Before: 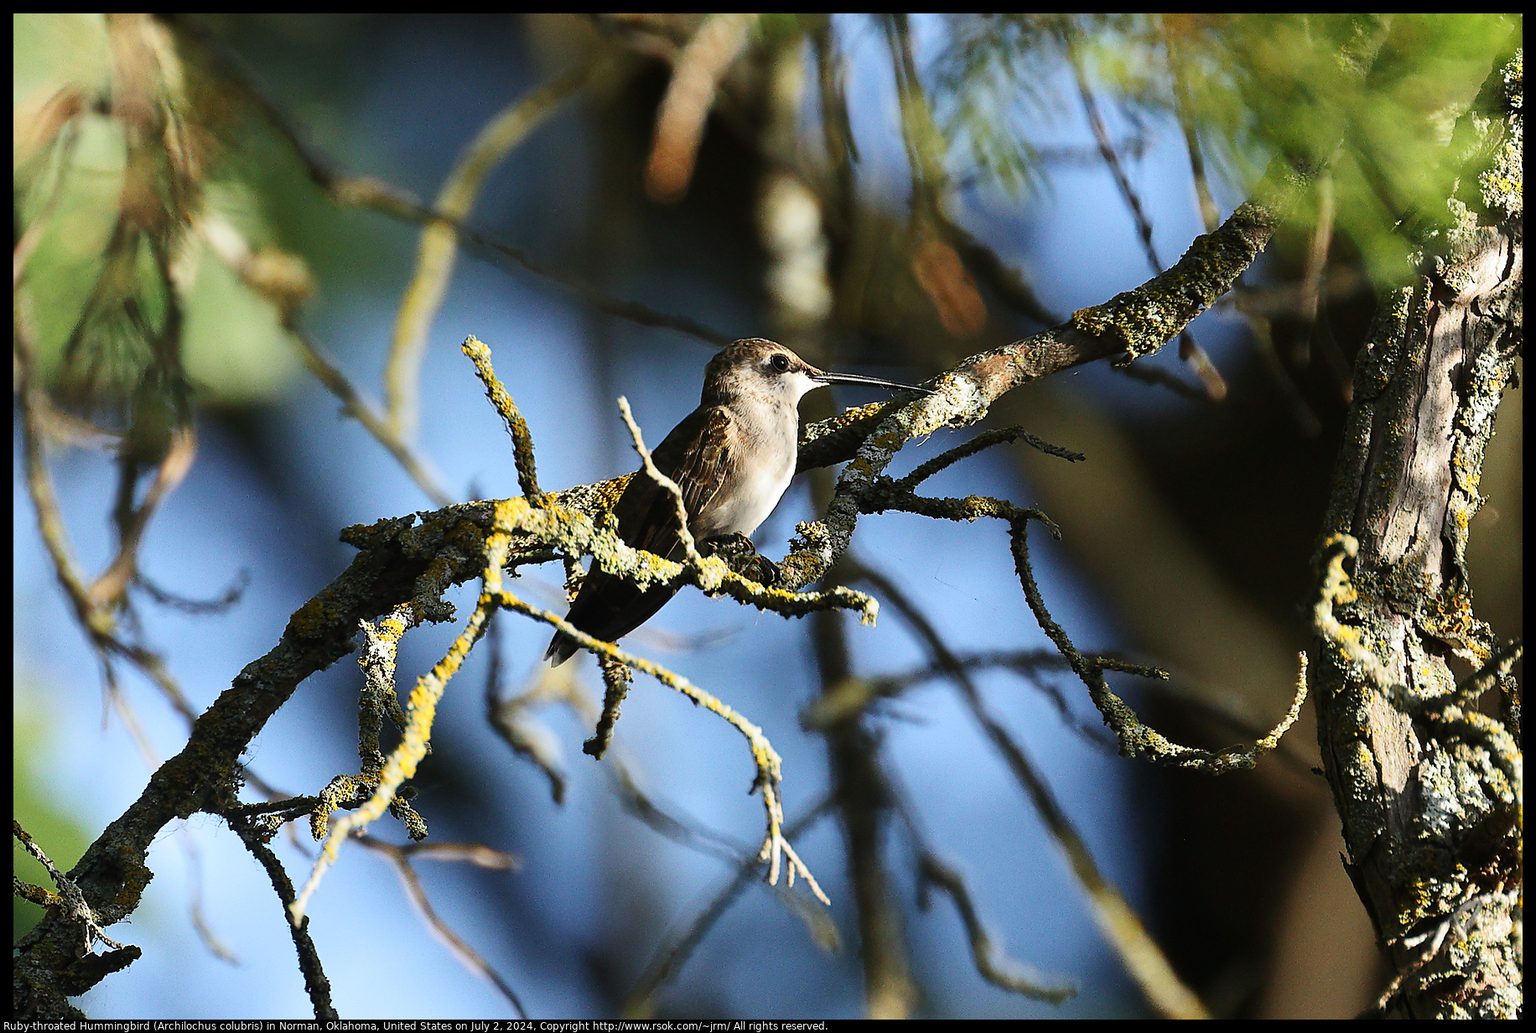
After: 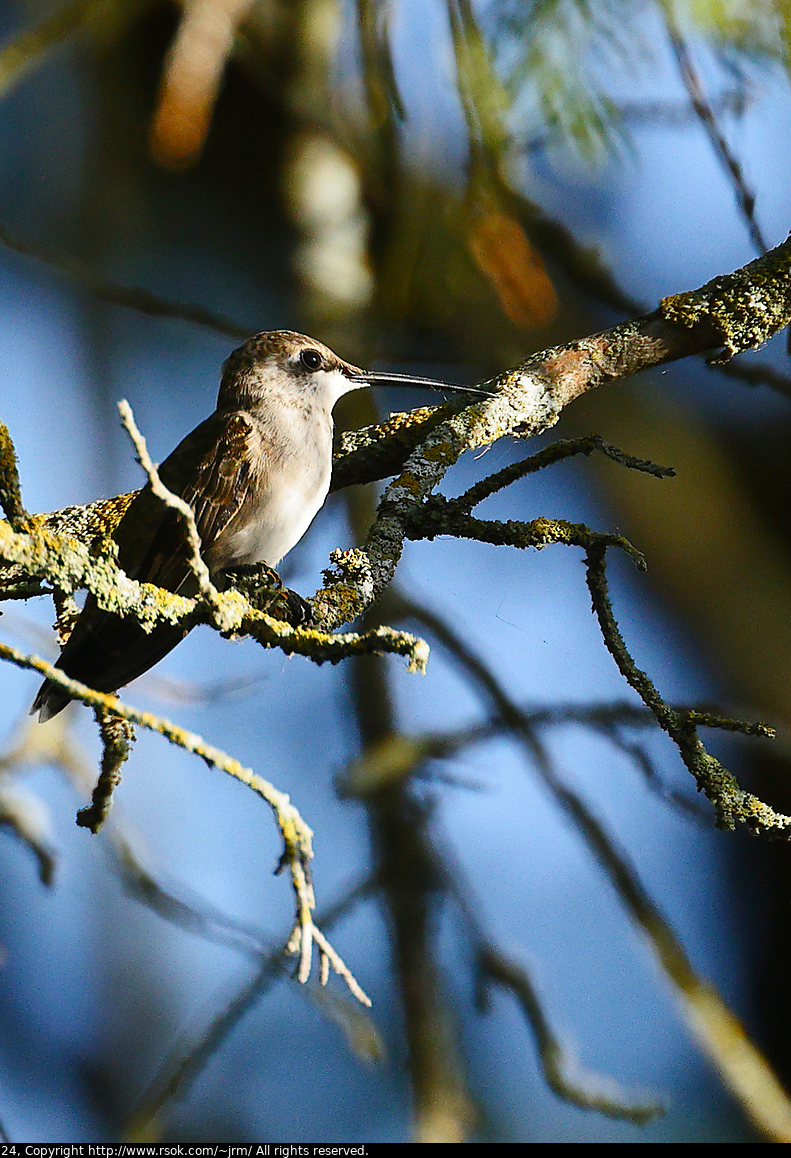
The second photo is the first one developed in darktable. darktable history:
color balance rgb: shadows lift › chroma 0.992%, shadows lift › hue 110.13°, perceptual saturation grading › global saturation 20%, perceptual saturation grading › highlights -25.055%, perceptual saturation grading › shadows 24.176%
crop: left 33.842%, top 5.979%, right 22.948%
